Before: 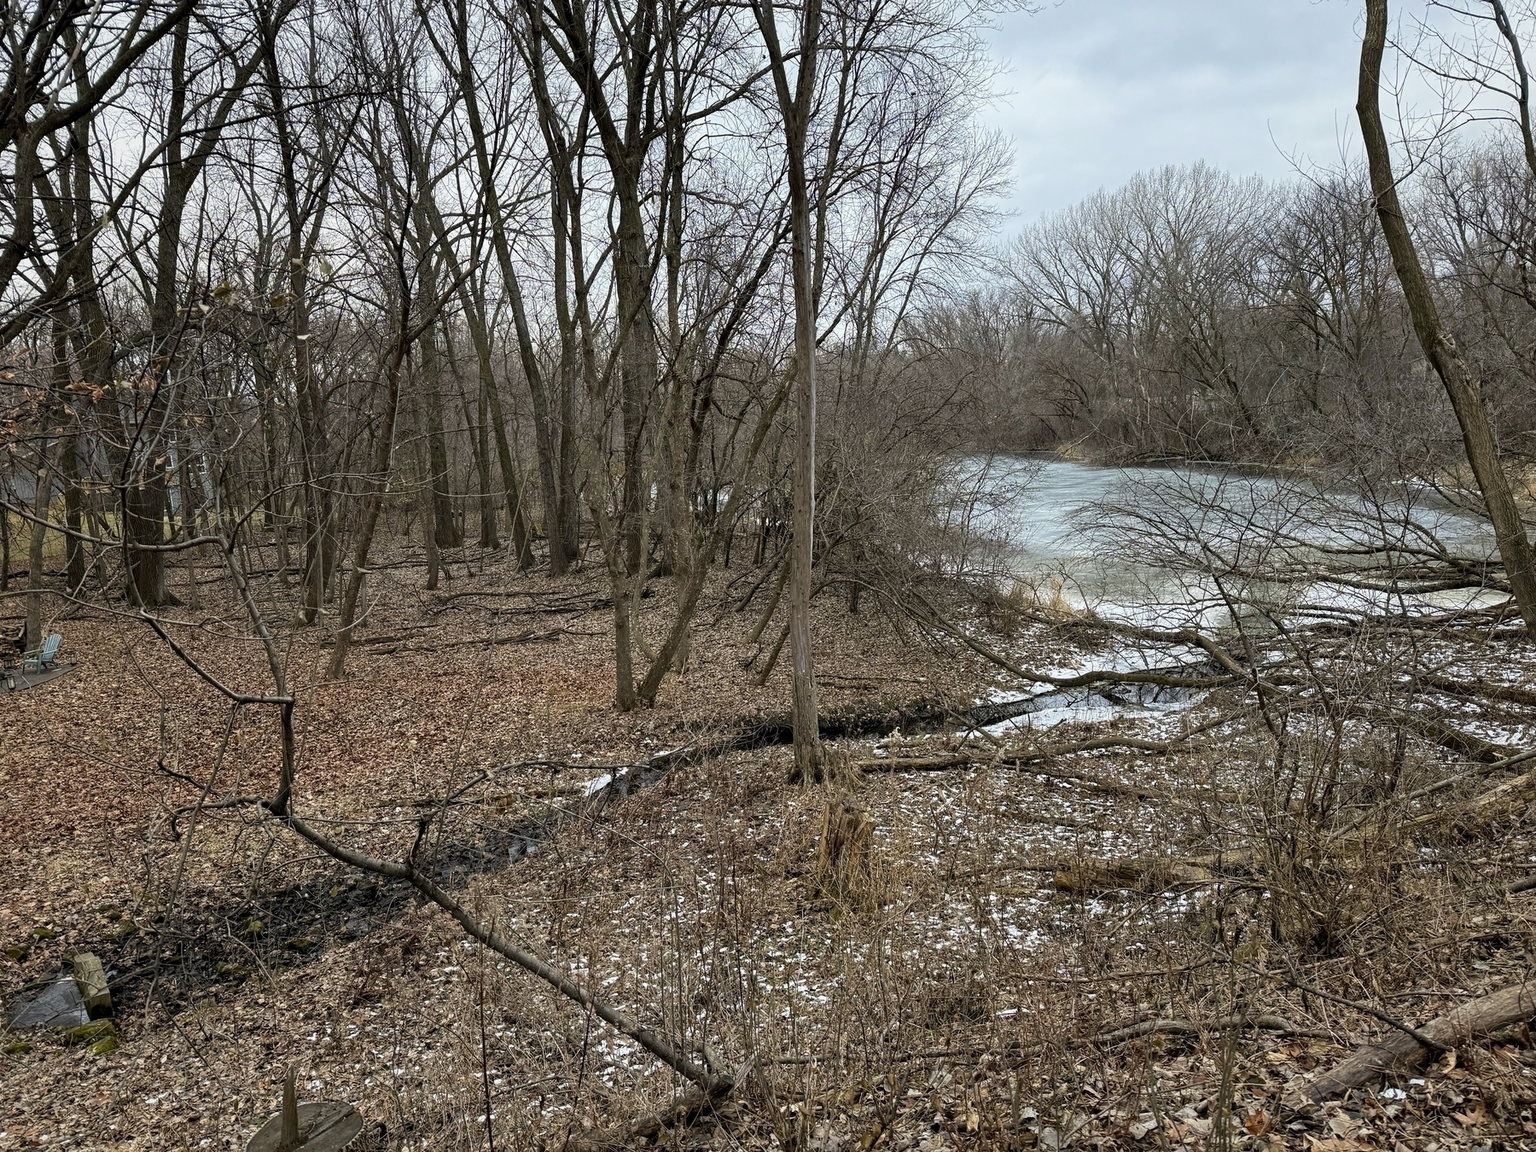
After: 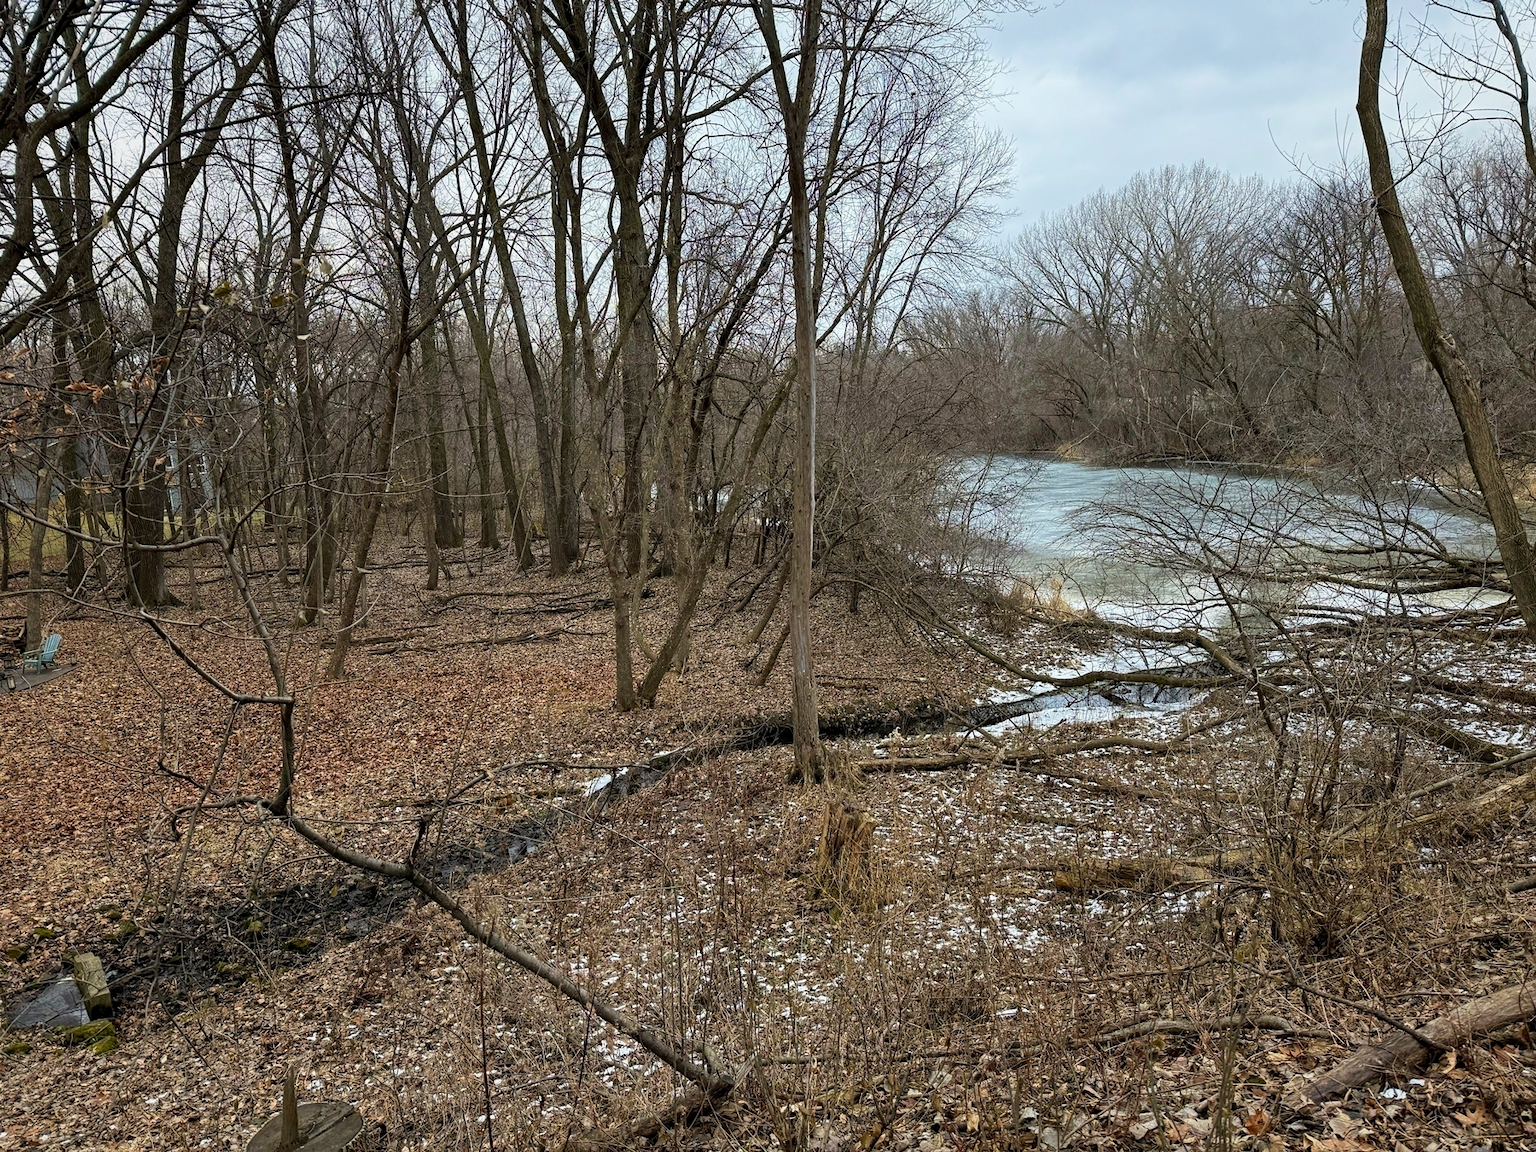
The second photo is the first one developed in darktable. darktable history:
velvia: strength 15.2%
